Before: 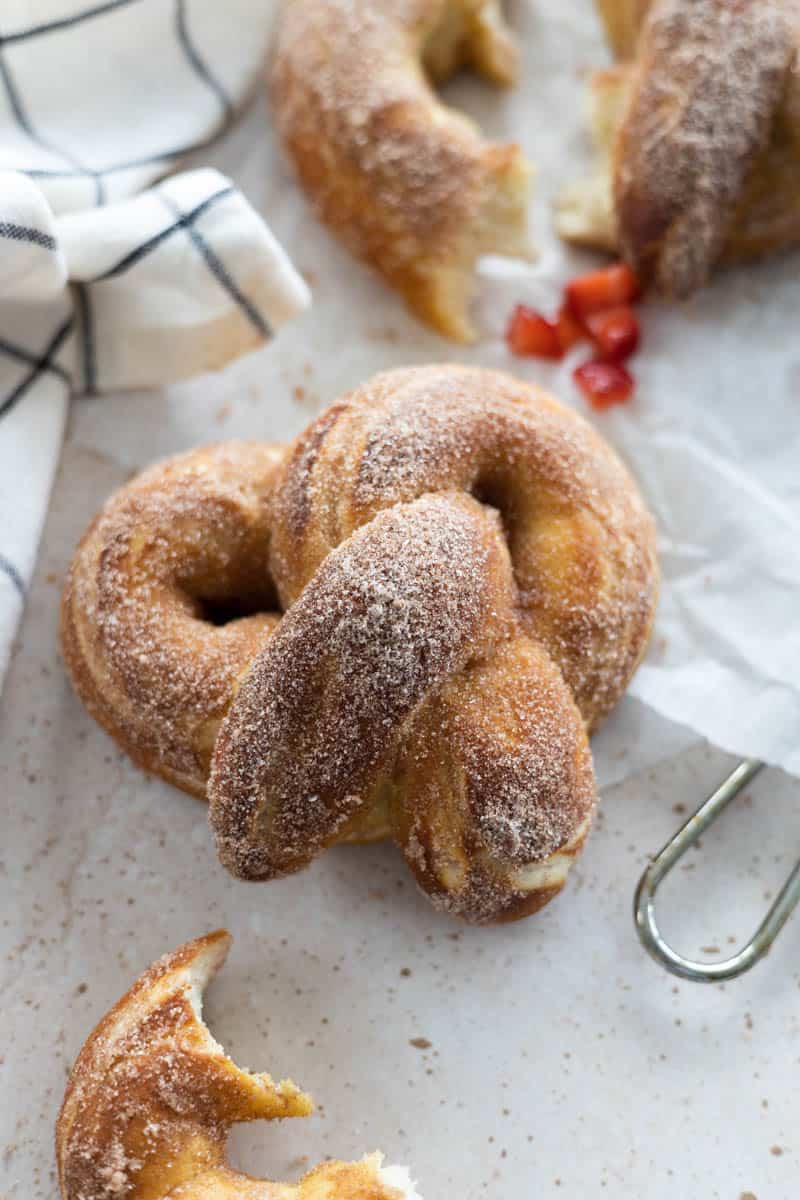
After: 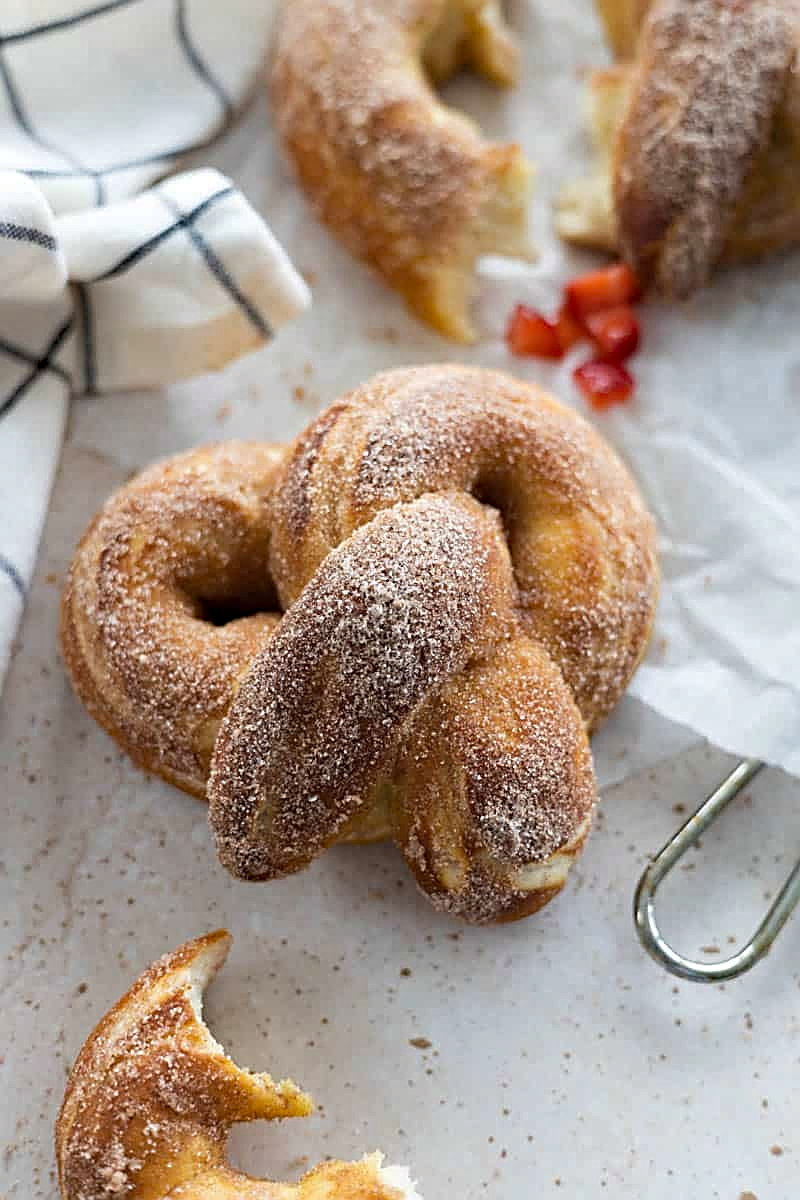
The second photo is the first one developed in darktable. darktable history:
haze removal: compatibility mode true, adaptive false
sharpen: amount 0.747
